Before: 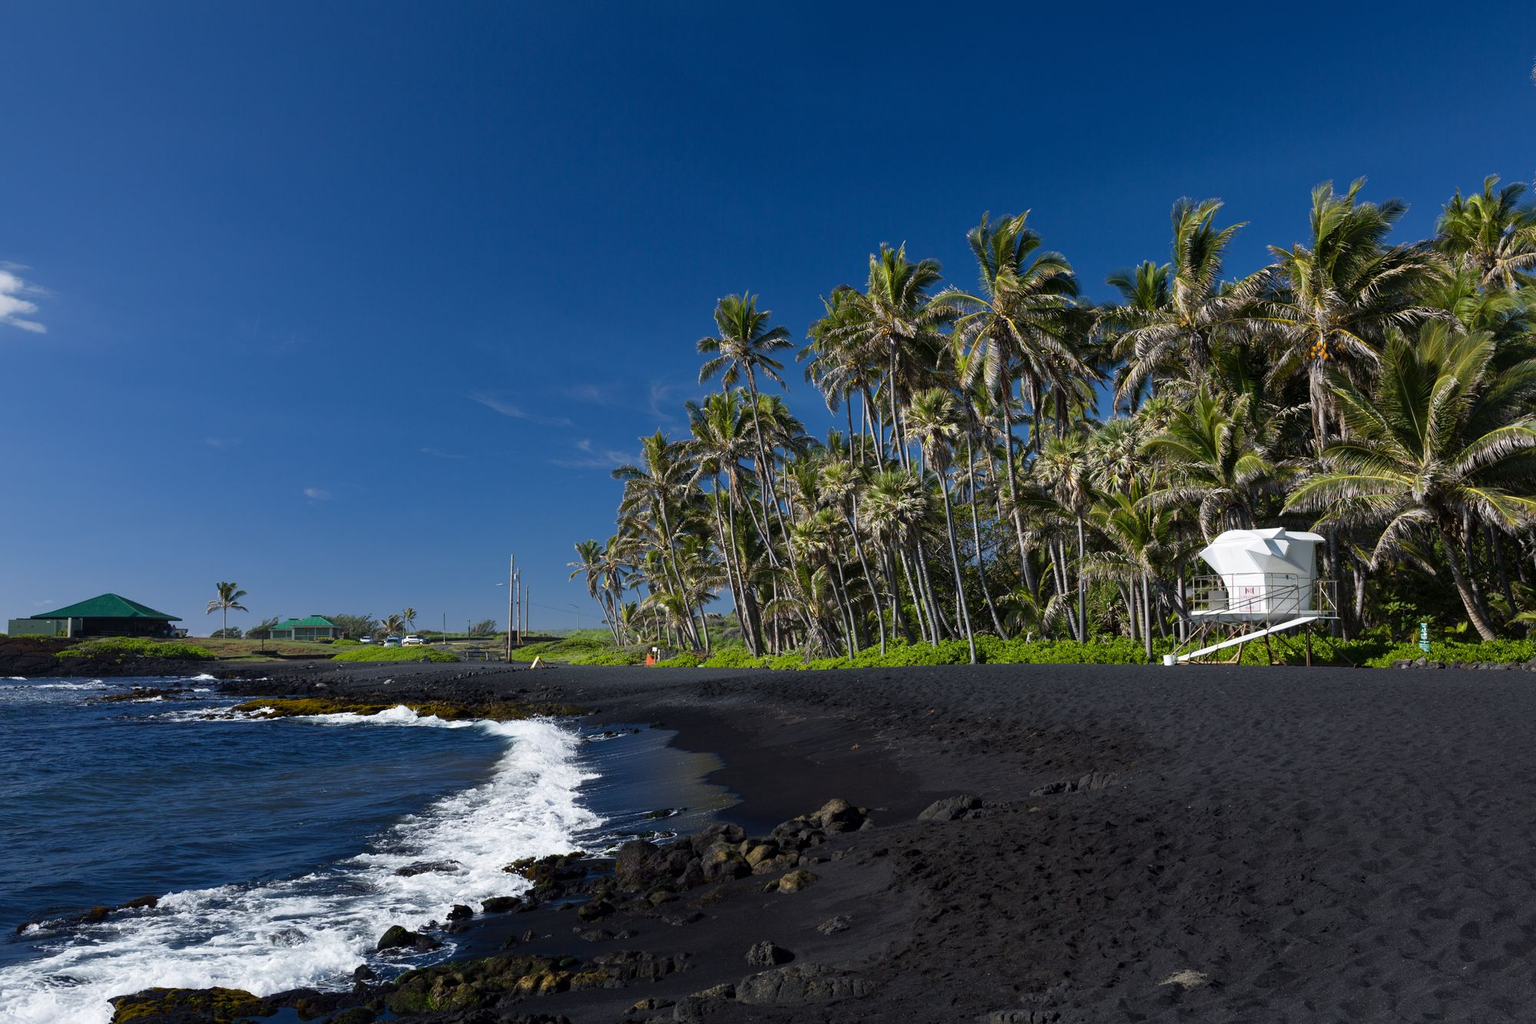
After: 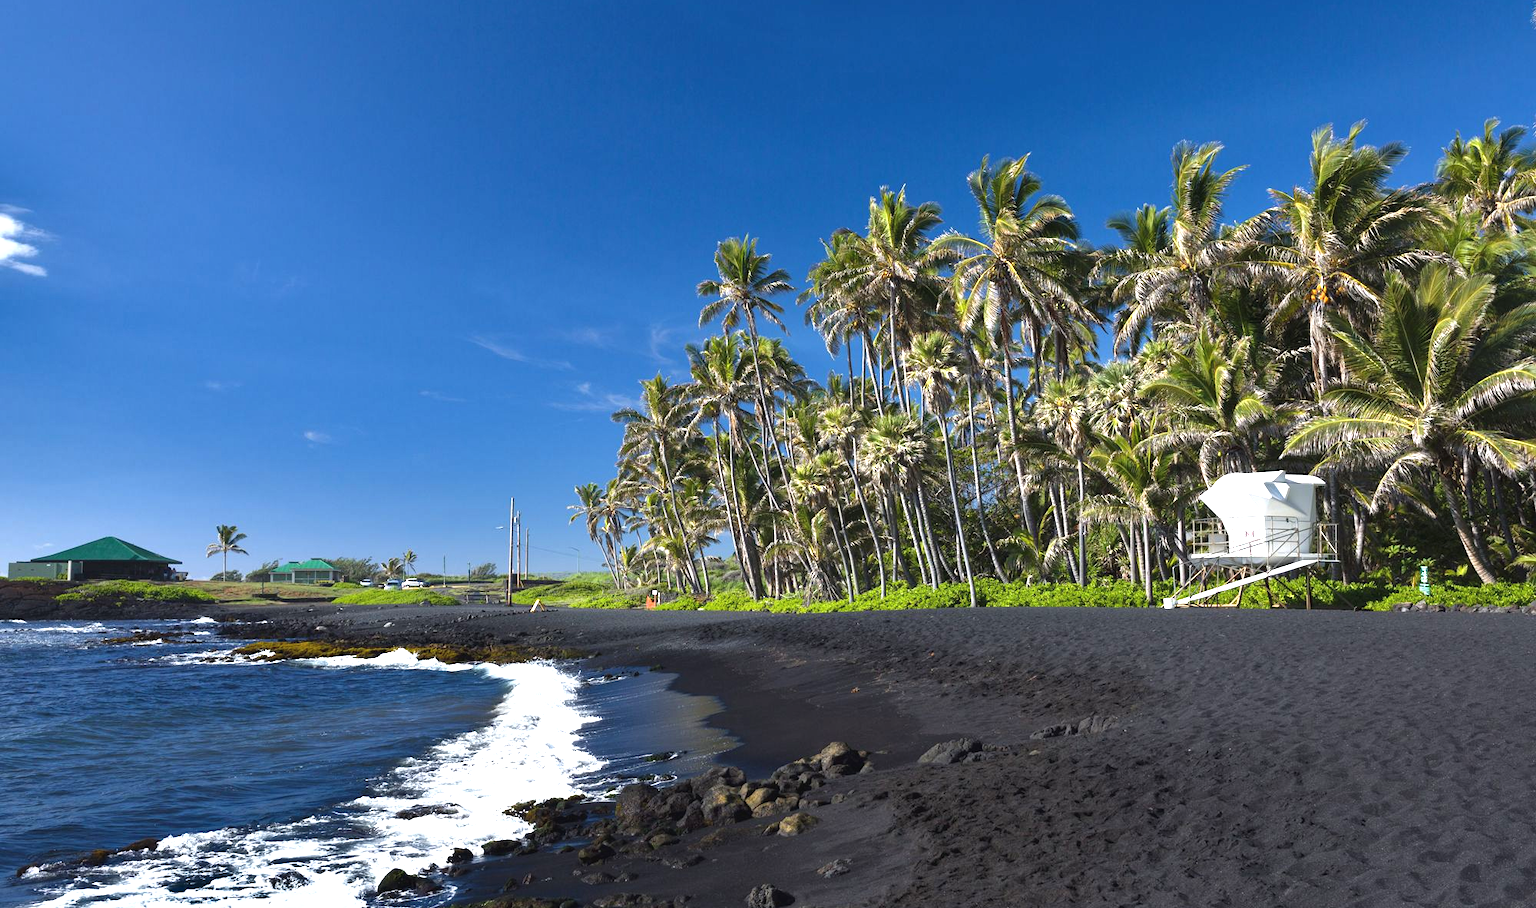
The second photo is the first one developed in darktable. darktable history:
exposure: black level correction -0.002, exposure 1.115 EV, compensate highlight preservation false
crop and rotate: top 5.609%, bottom 5.609%
shadows and highlights: shadows 19.13, highlights -83.41, soften with gaussian
